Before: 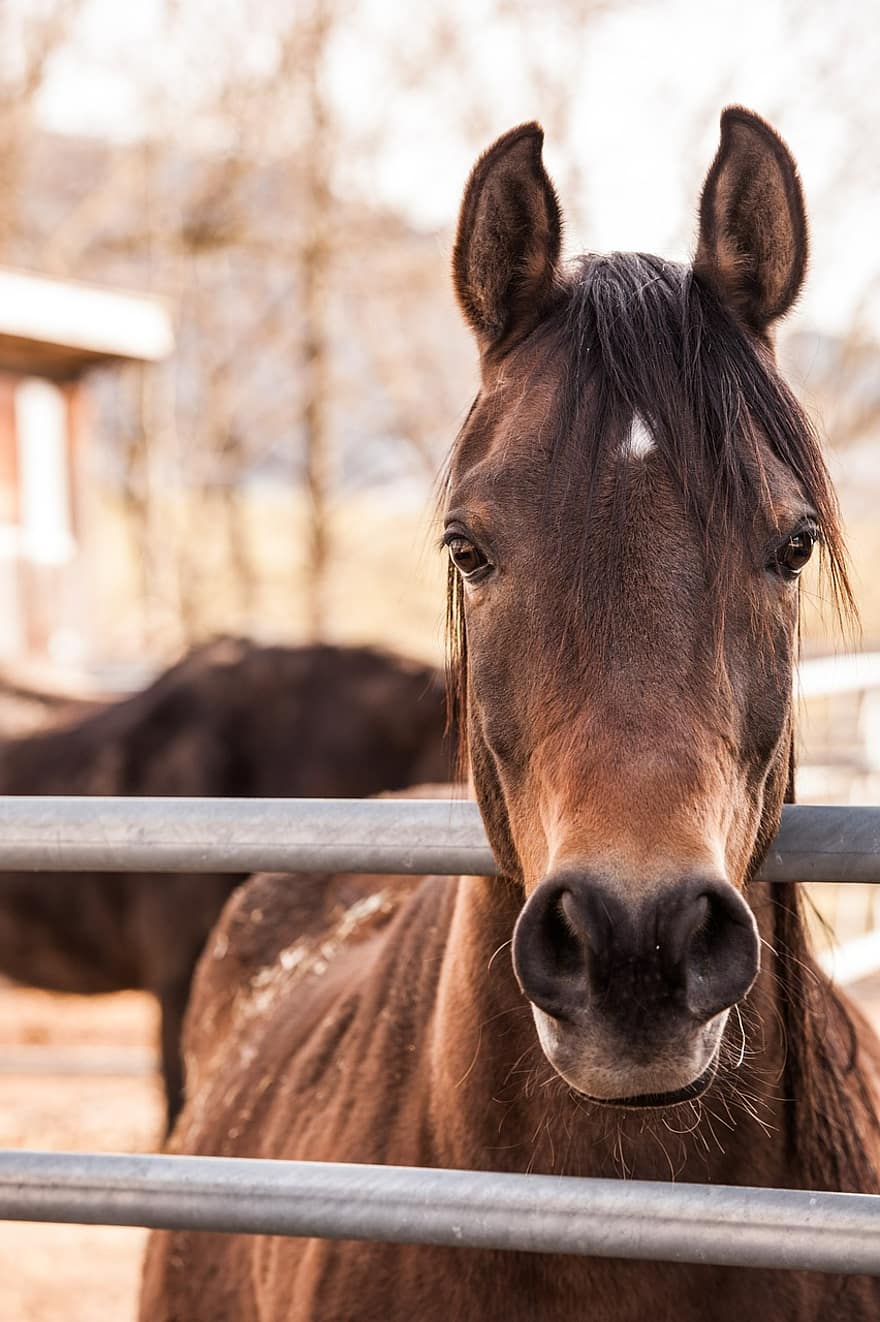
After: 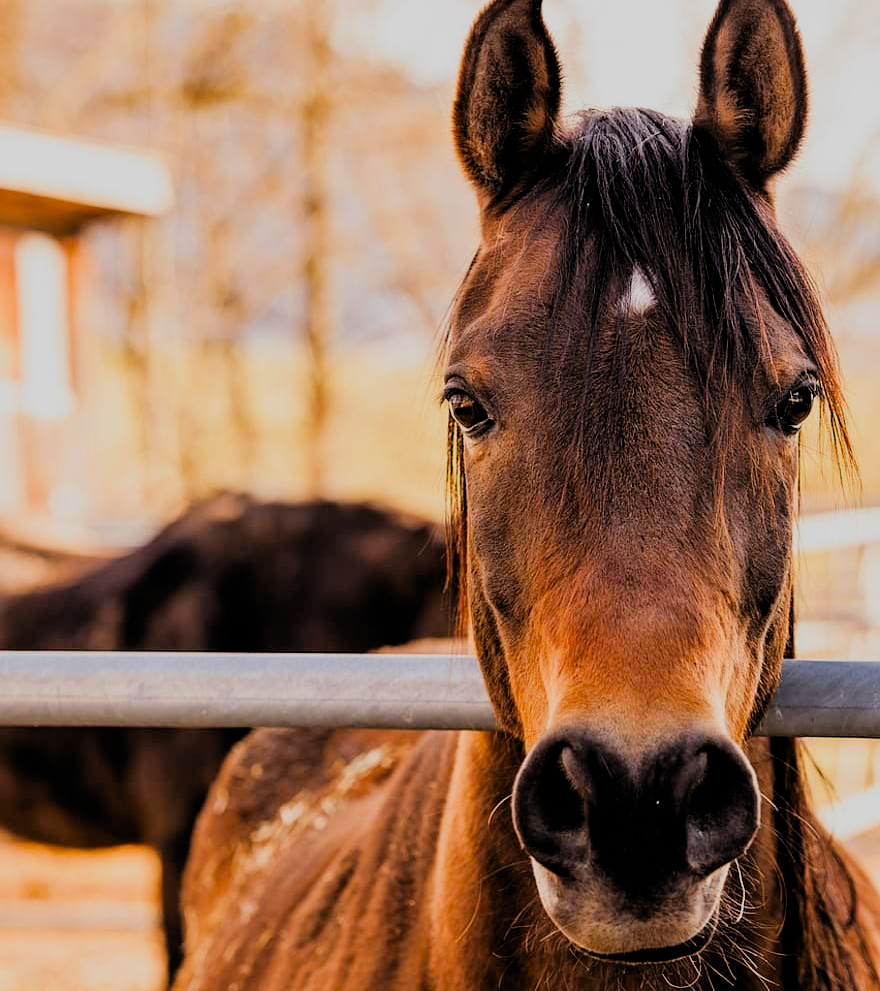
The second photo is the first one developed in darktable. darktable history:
crop: top 11.038%, bottom 13.962%
filmic rgb: black relative exposure -4.58 EV, white relative exposure 4.8 EV, threshold 3 EV, hardness 2.36, latitude 36.07%, contrast 1.048, highlights saturation mix 1.32%, shadows ↔ highlights balance 1.25%, color science v4 (2020), enable highlight reconstruction true
color correction: saturation 1.8
color contrast: green-magenta contrast 0.81
